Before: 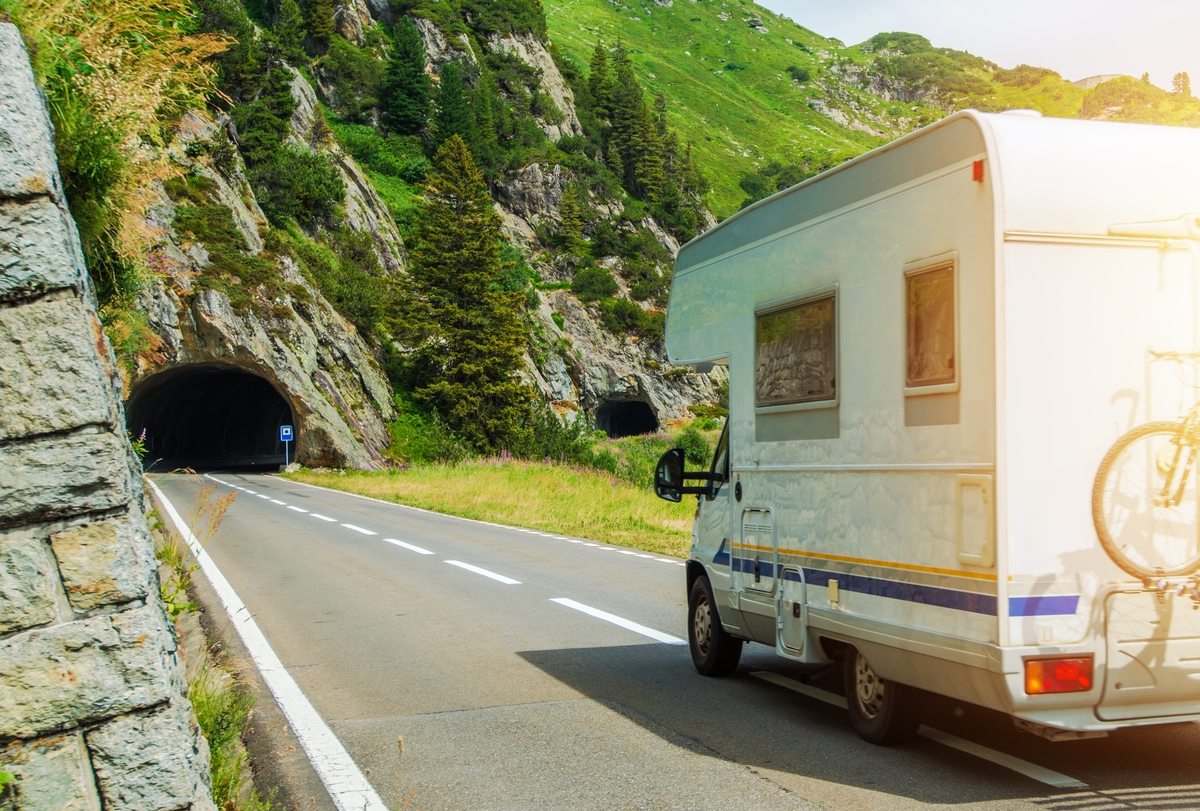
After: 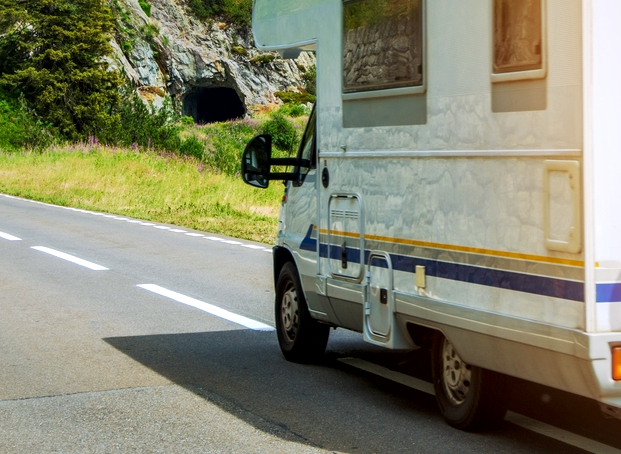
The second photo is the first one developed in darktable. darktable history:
crop: left 34.479%, top 38.822%, right 13.718%, bottom 5.172%
local contrast: mode bilateral grid, contrast 25, coarseness 60, detail 151%, midtone range 0.2
white balance: red 0.984, blue 1.059
